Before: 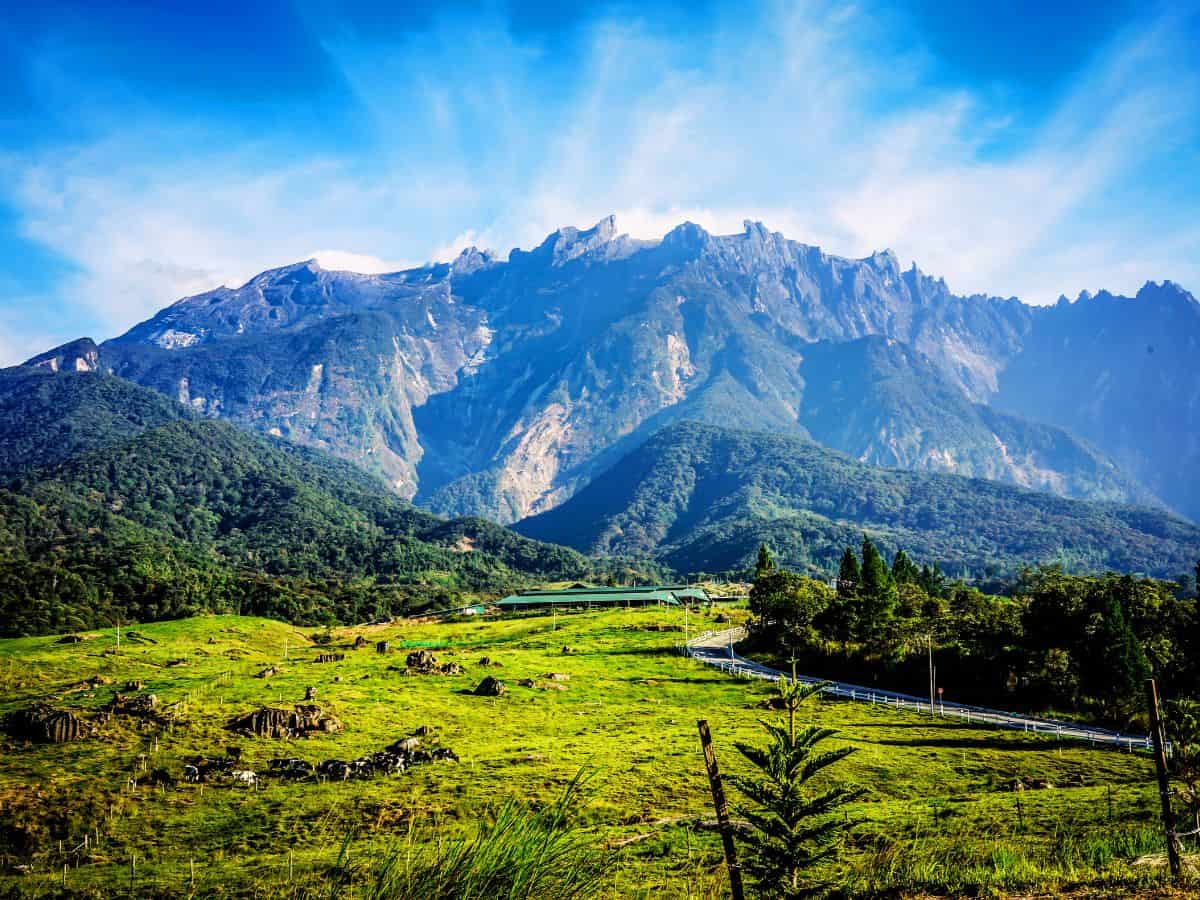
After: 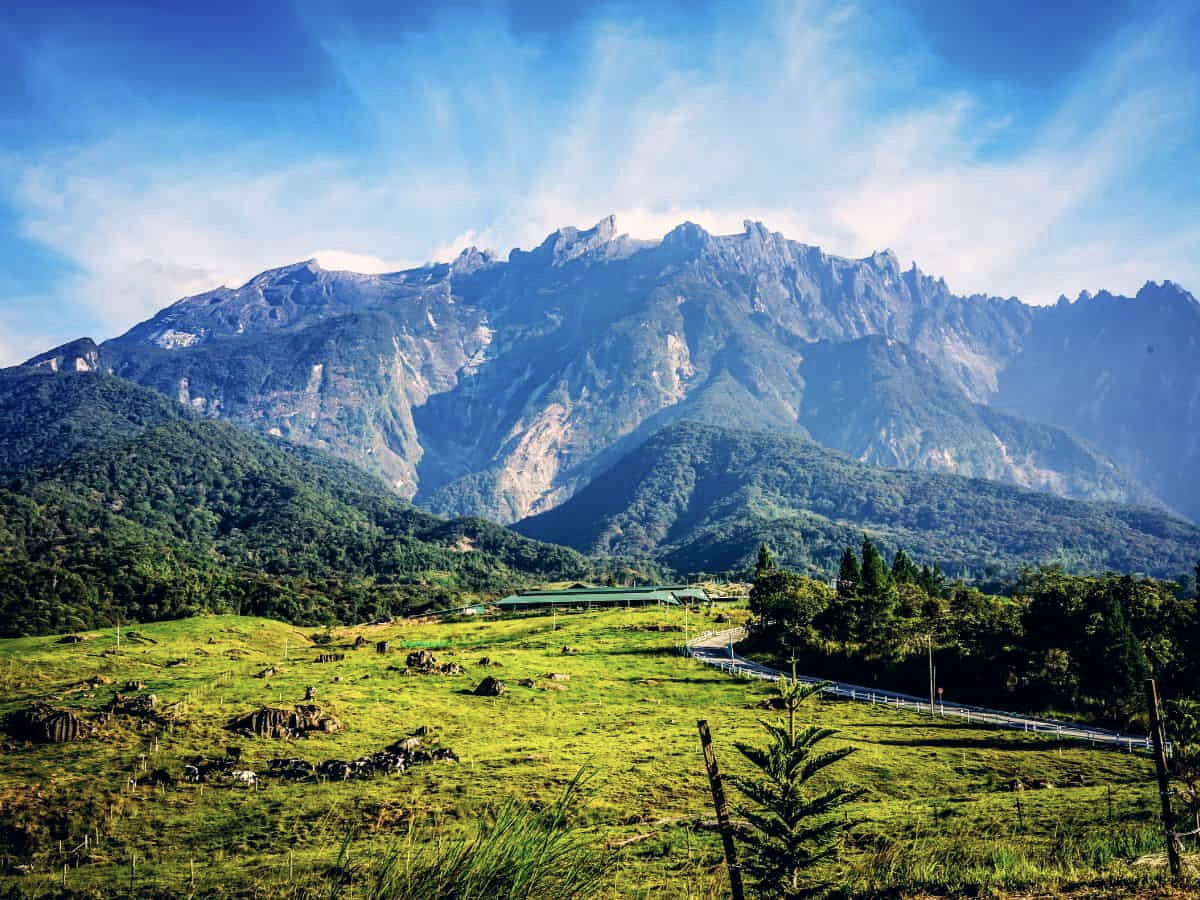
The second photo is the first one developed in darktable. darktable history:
color correction: highlights a* 2.77, highlights b* 5, shadows a* -2.07, shadows b* -4.83, saturation 0.811
